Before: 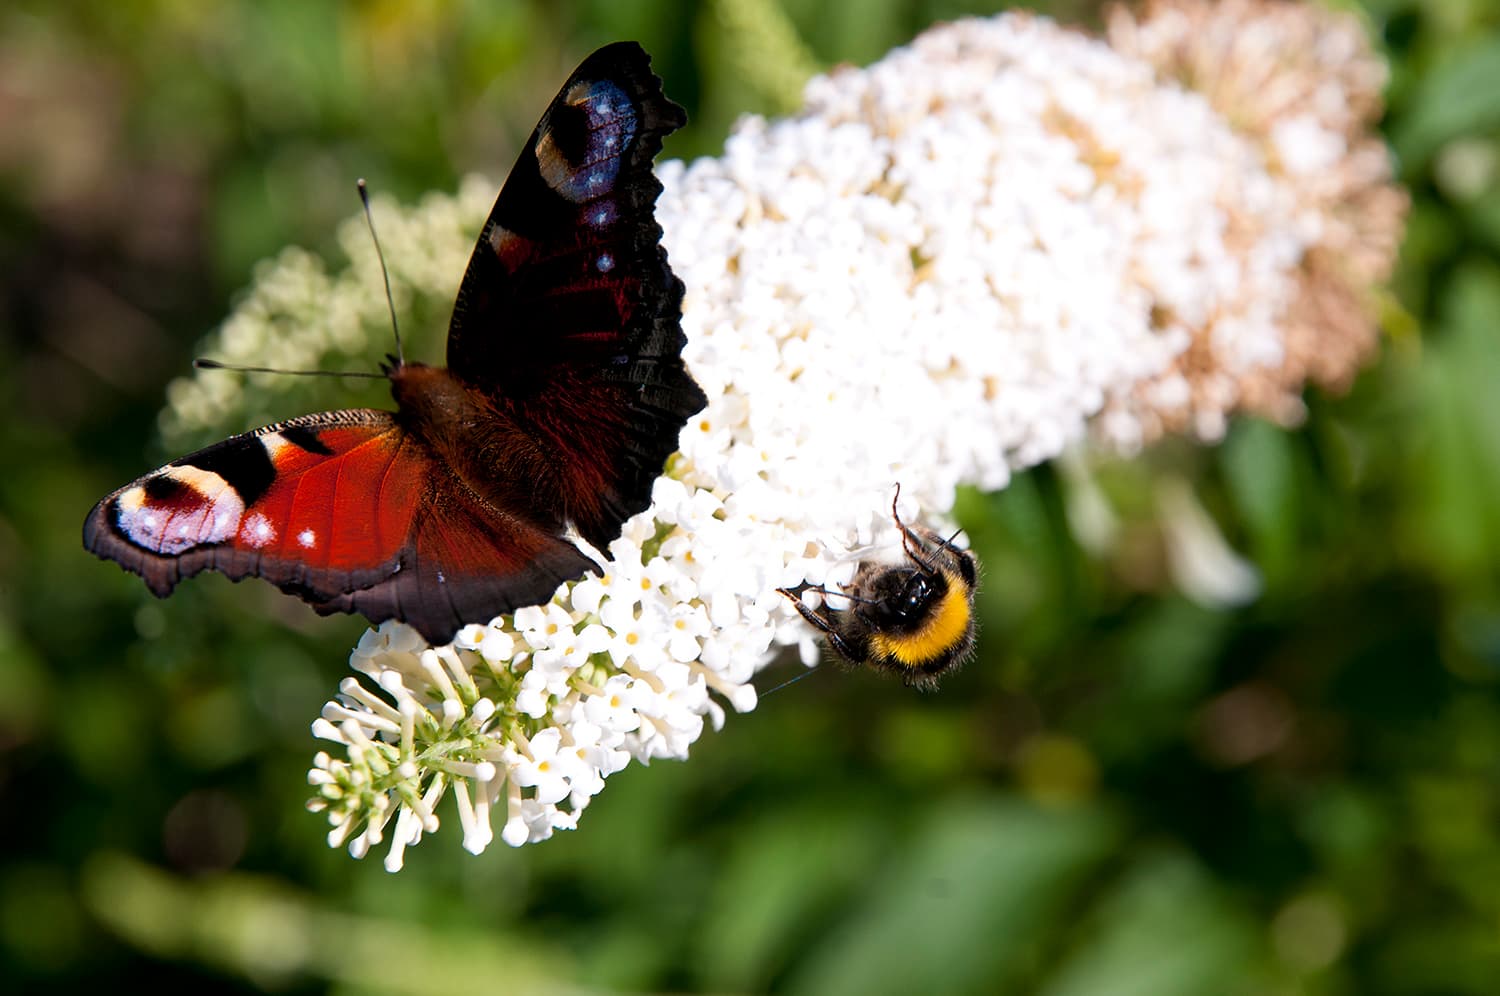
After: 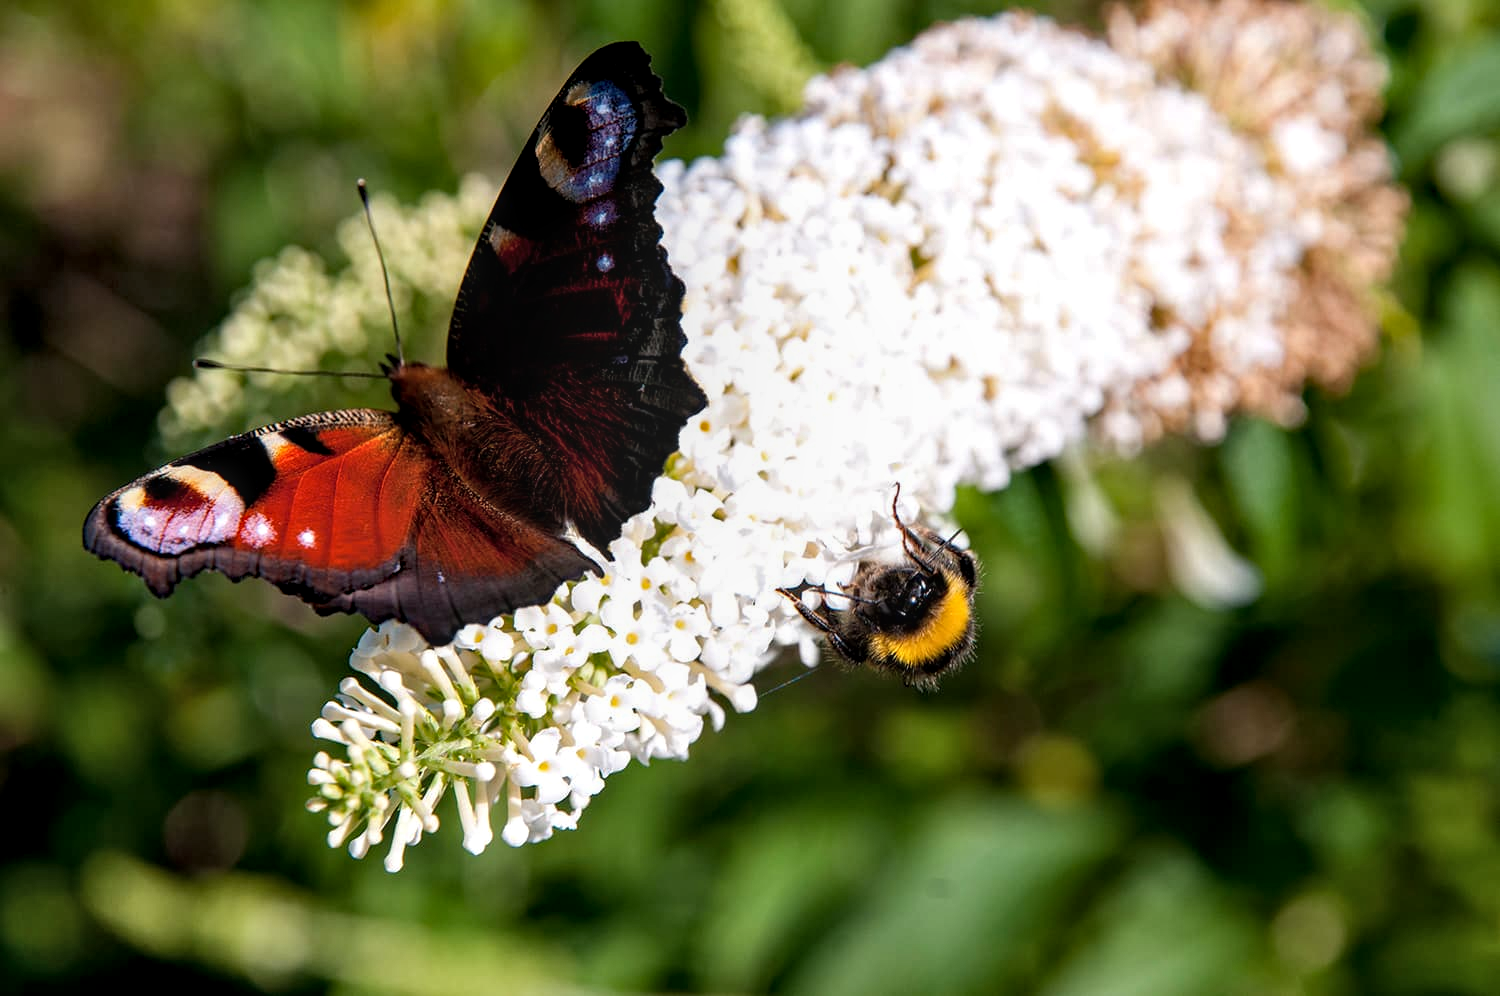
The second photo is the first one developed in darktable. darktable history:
shadows and highlights: radius 128.25, shadows 30.46, highlights -31.06, low approximation 0.01, soften with gaussian
local contrast: detail 130%
haze removal: compatibility mode true, adaptive false
